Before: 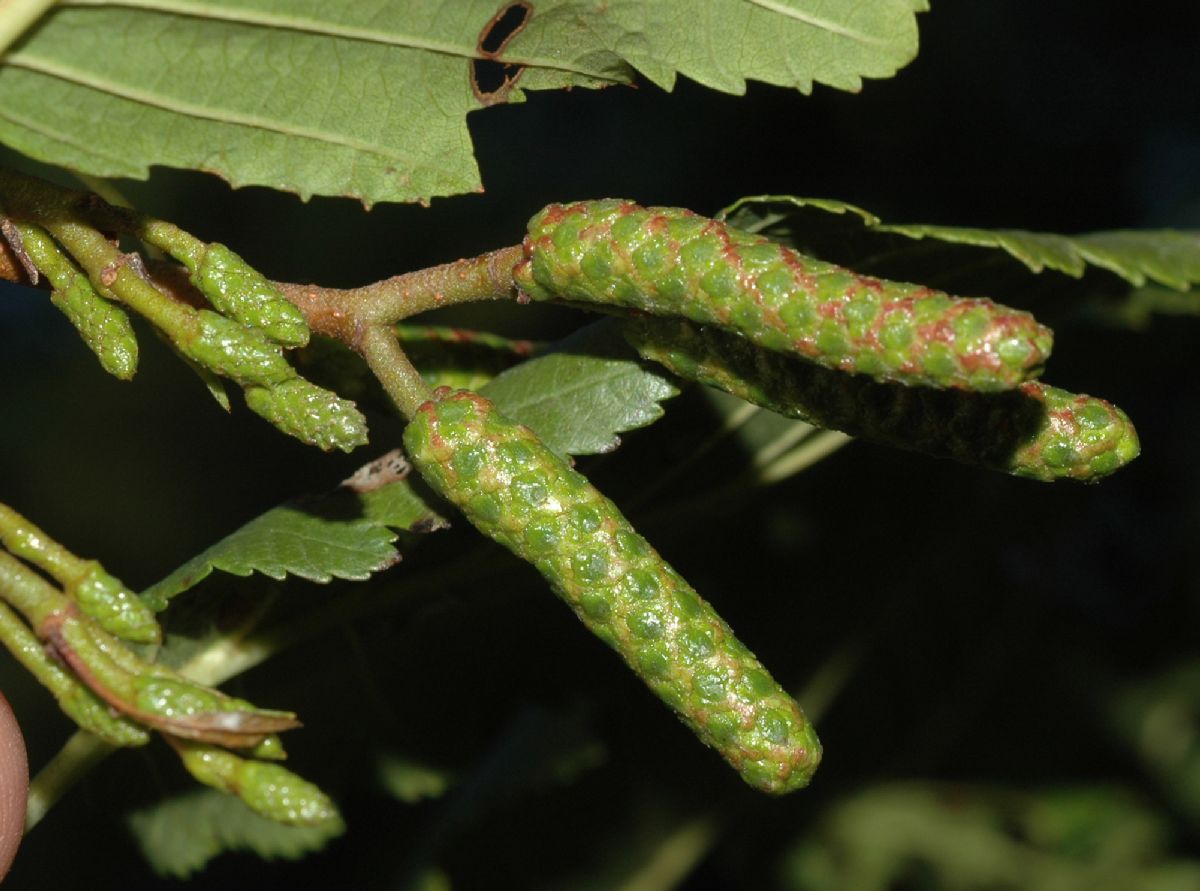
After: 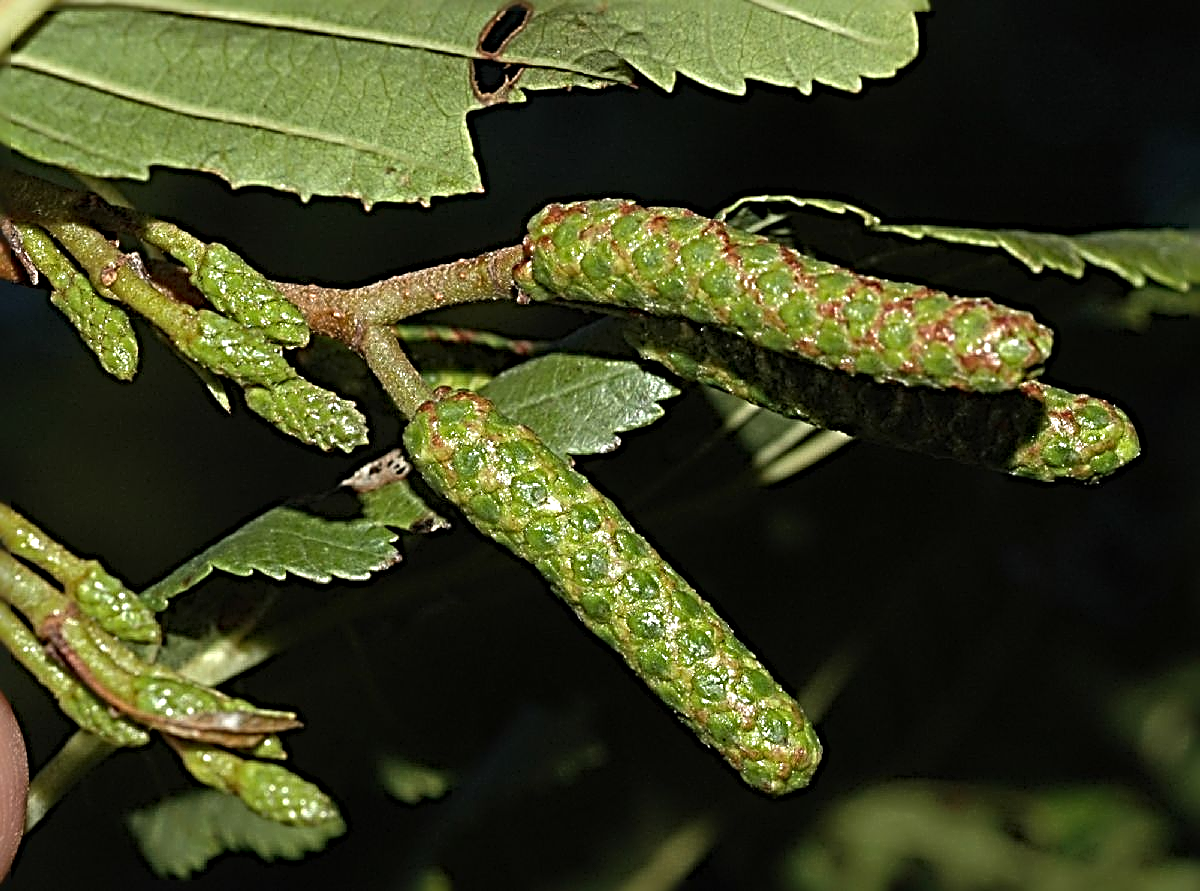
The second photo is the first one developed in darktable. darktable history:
sharpen: radius 4.034, amount 1.996
